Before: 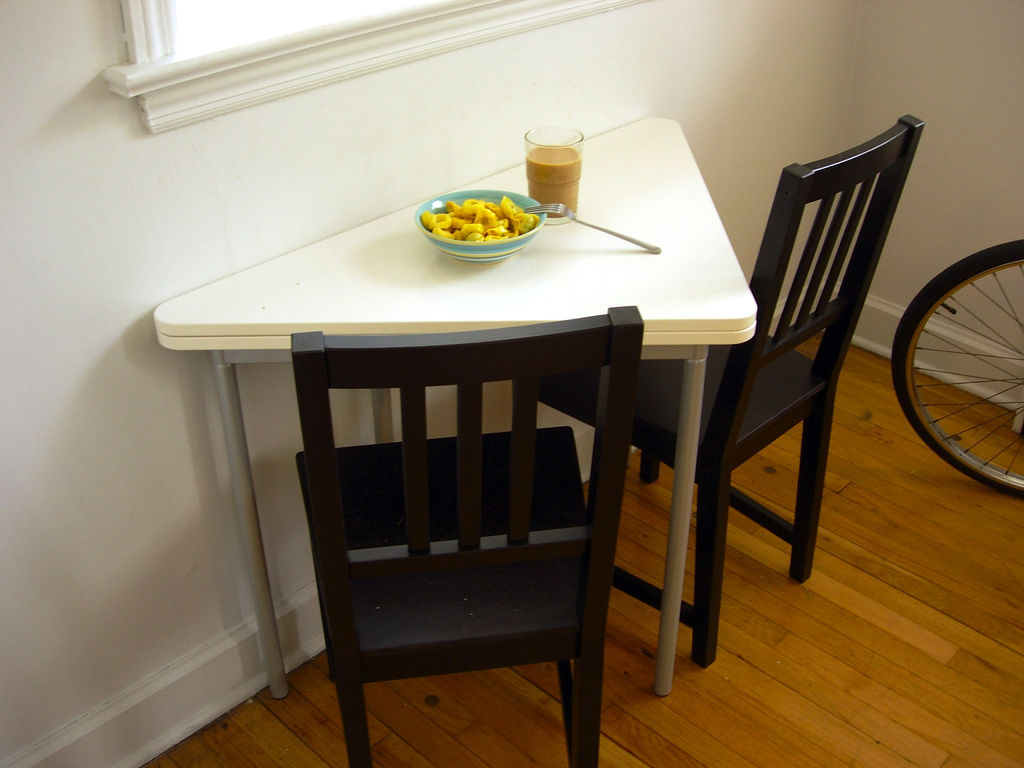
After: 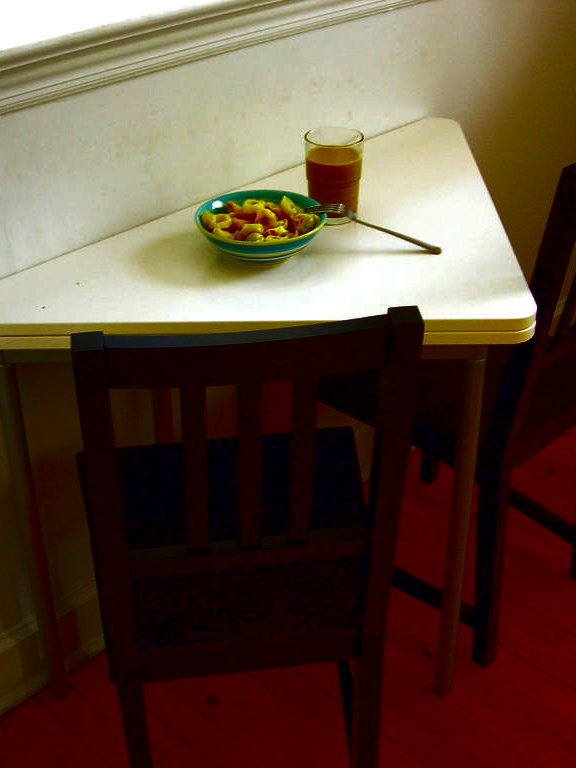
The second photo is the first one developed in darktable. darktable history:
shadows and highlights: shadows 32, highlights -32, soften with gaussian
crop: left 21.496%, right 22.254%
contrast brightness saturation: brightness -1, saturation 1
